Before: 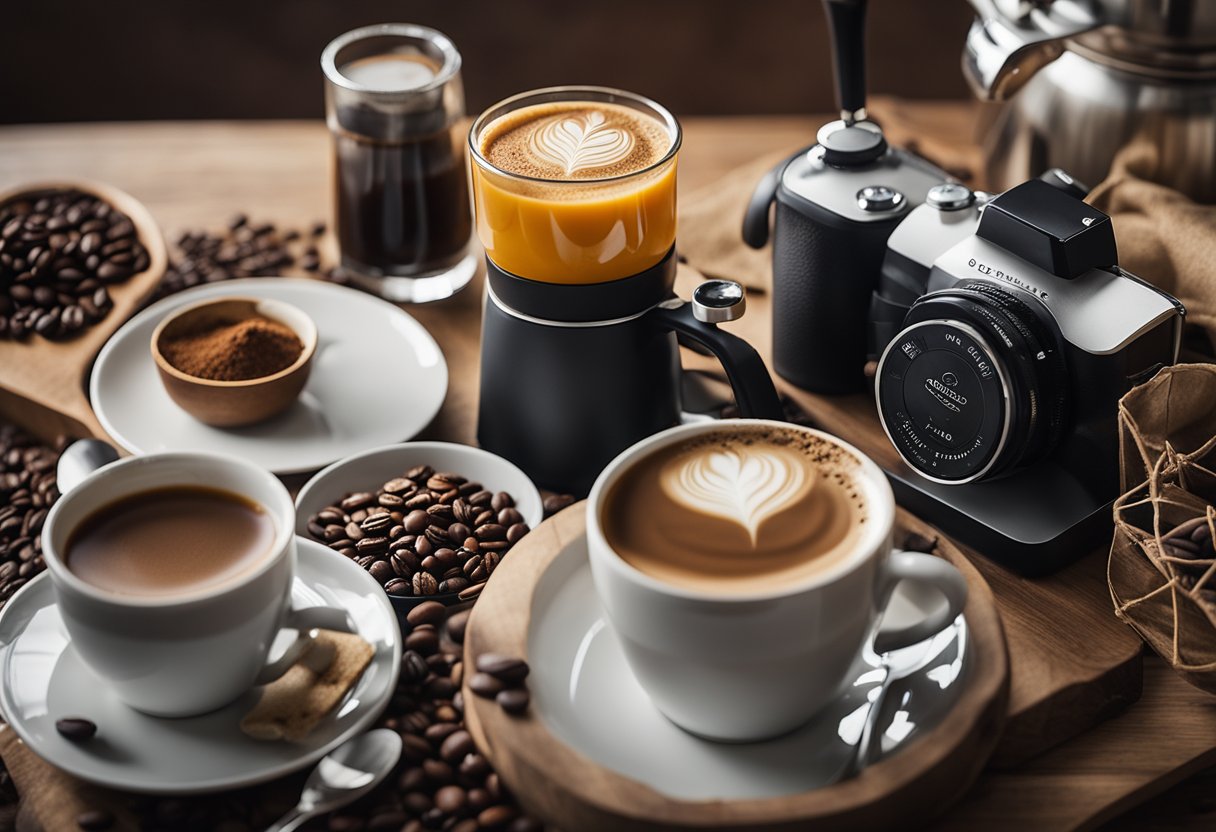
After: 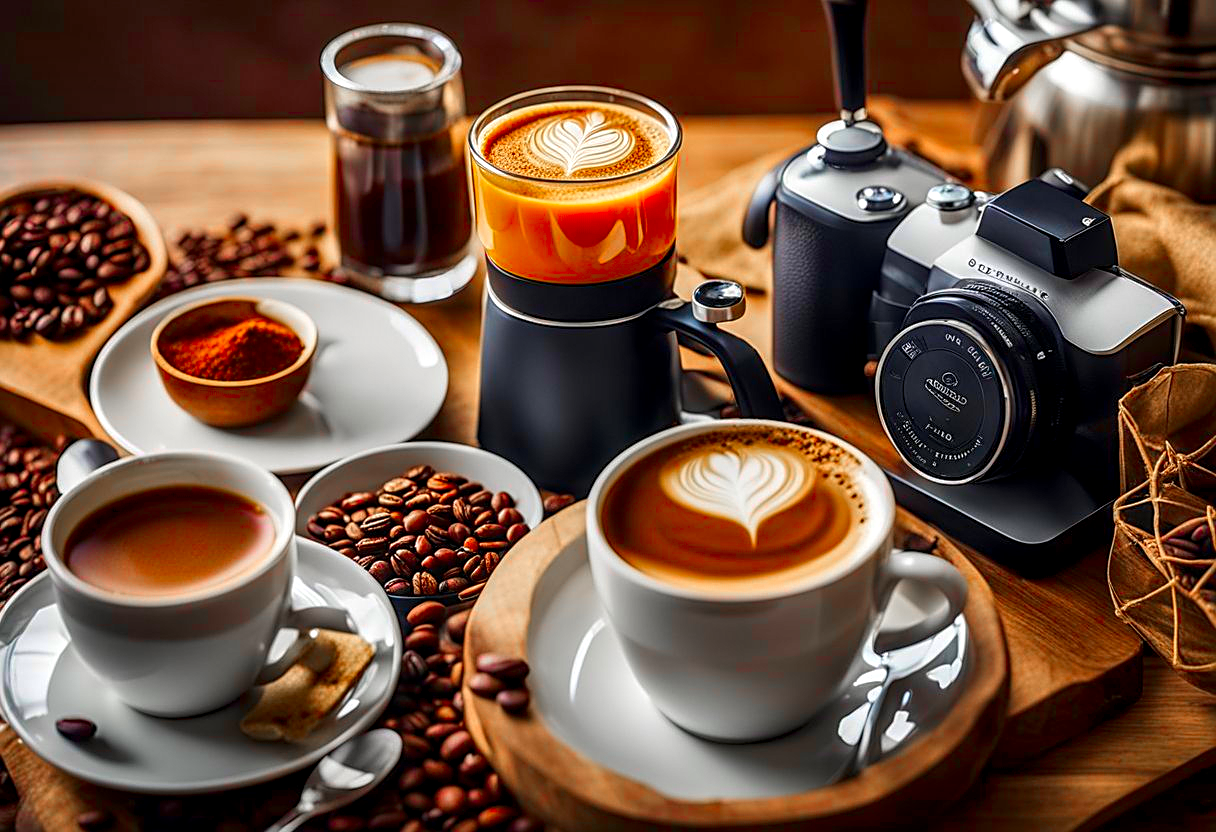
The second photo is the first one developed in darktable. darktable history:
color zones: curves: ch1 [(0, 0.708) (0.088, 0.648) (0.245, 0.187) (0.429, 0.326) (0.571, 0.498) (0.714, 0.5) (0.857, 0.5) (1, 0.708)]
color correction: highlights b* 0.034, saturation 2.96
sharpen: on, module defaults
local contrast: highlights 25%, detail 150%
